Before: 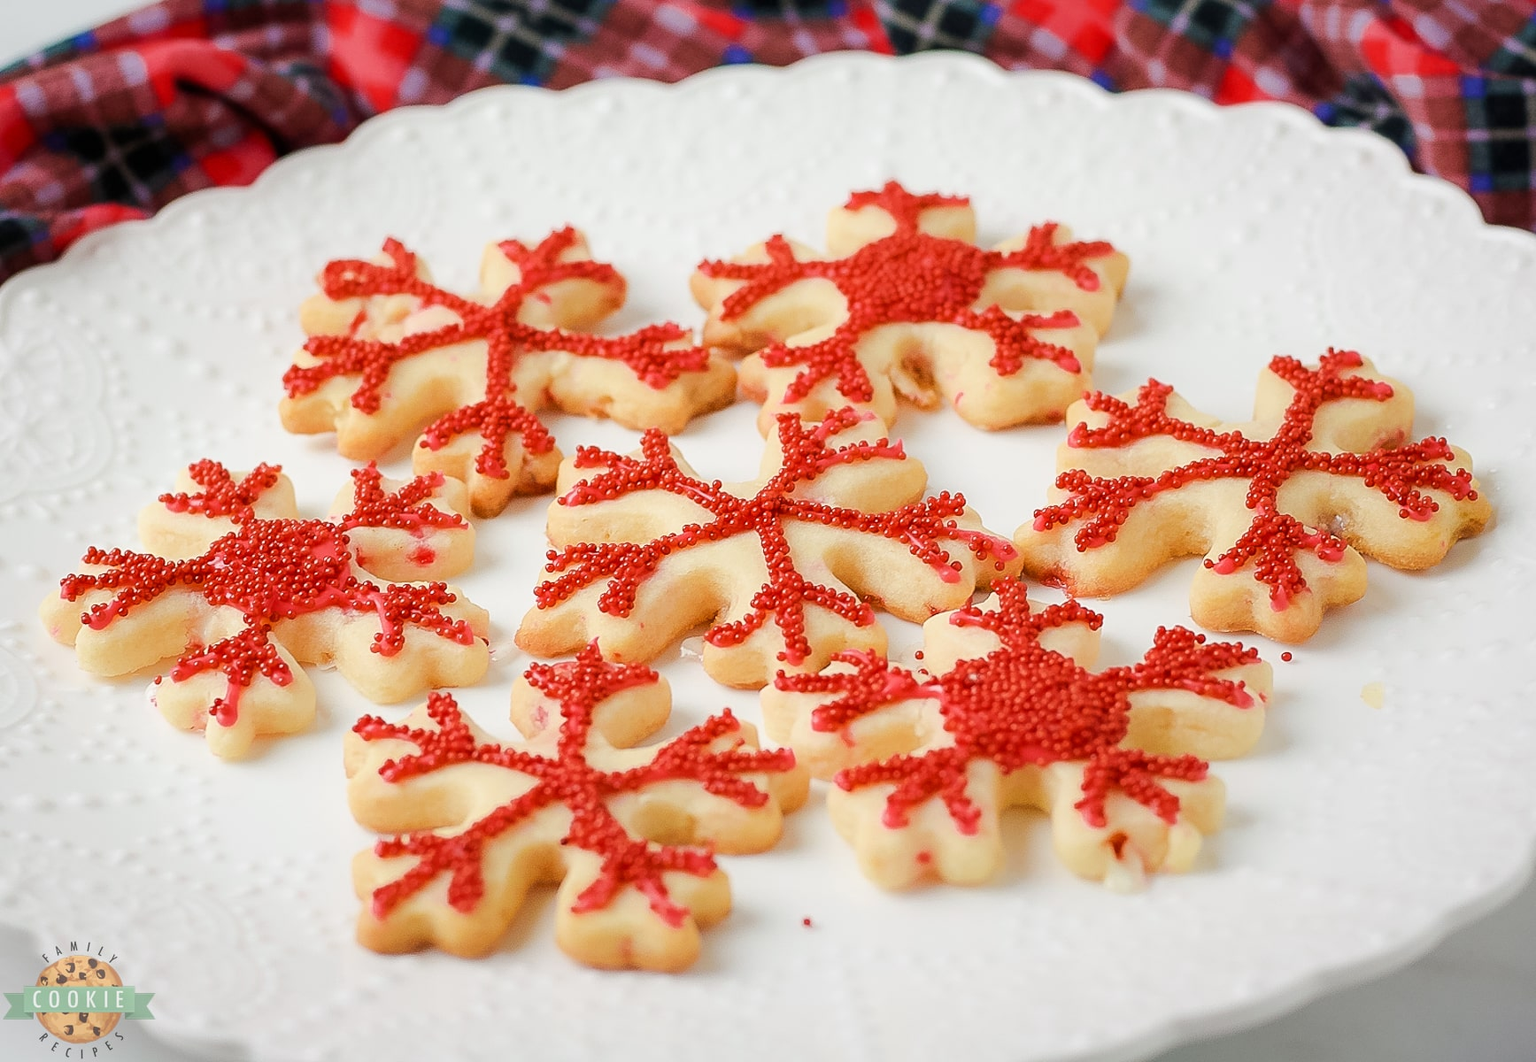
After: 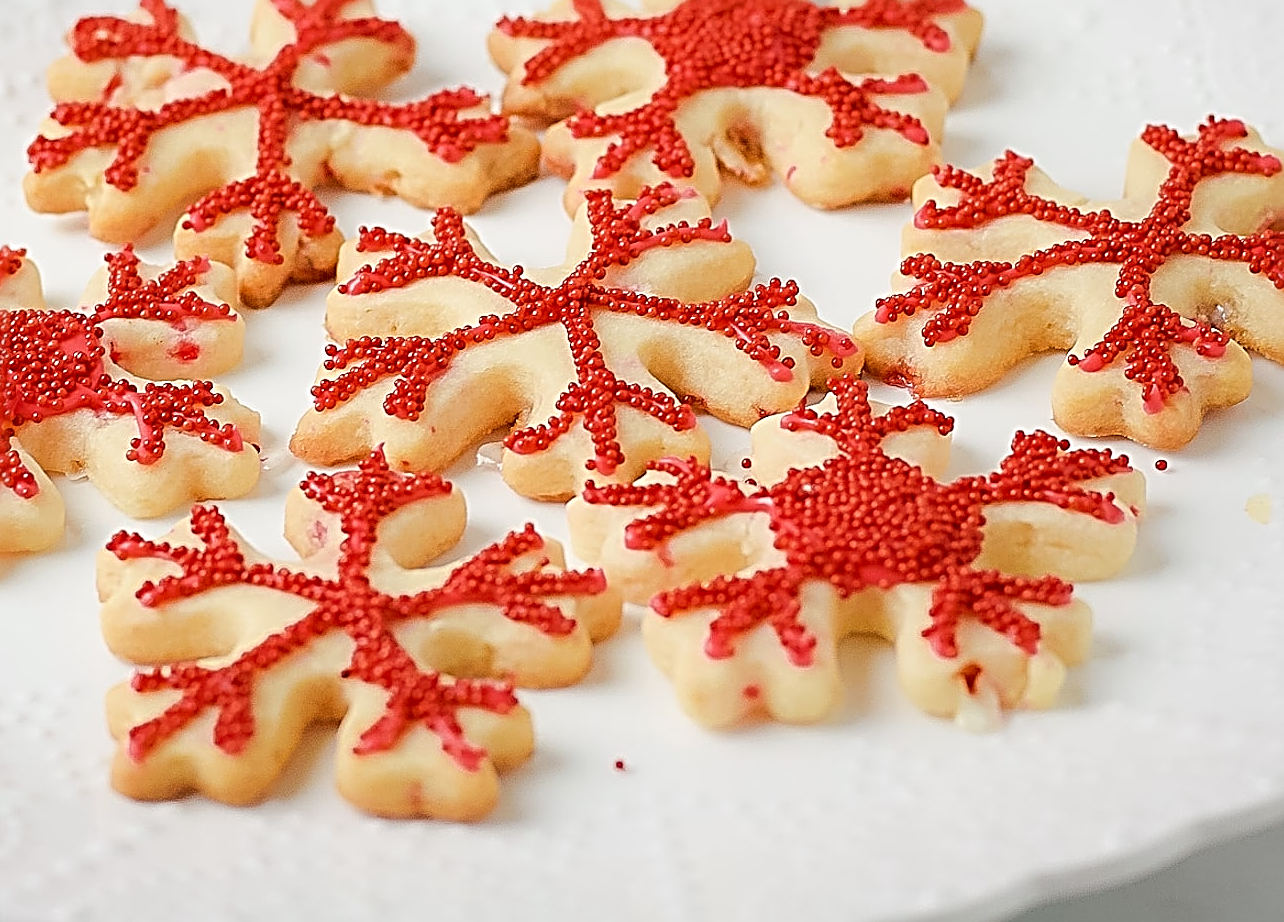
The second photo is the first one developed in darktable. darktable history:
sharpen: radius 3.676, amount 0.925
crop: left 16.868%, top 23.155%, right 9.111%
